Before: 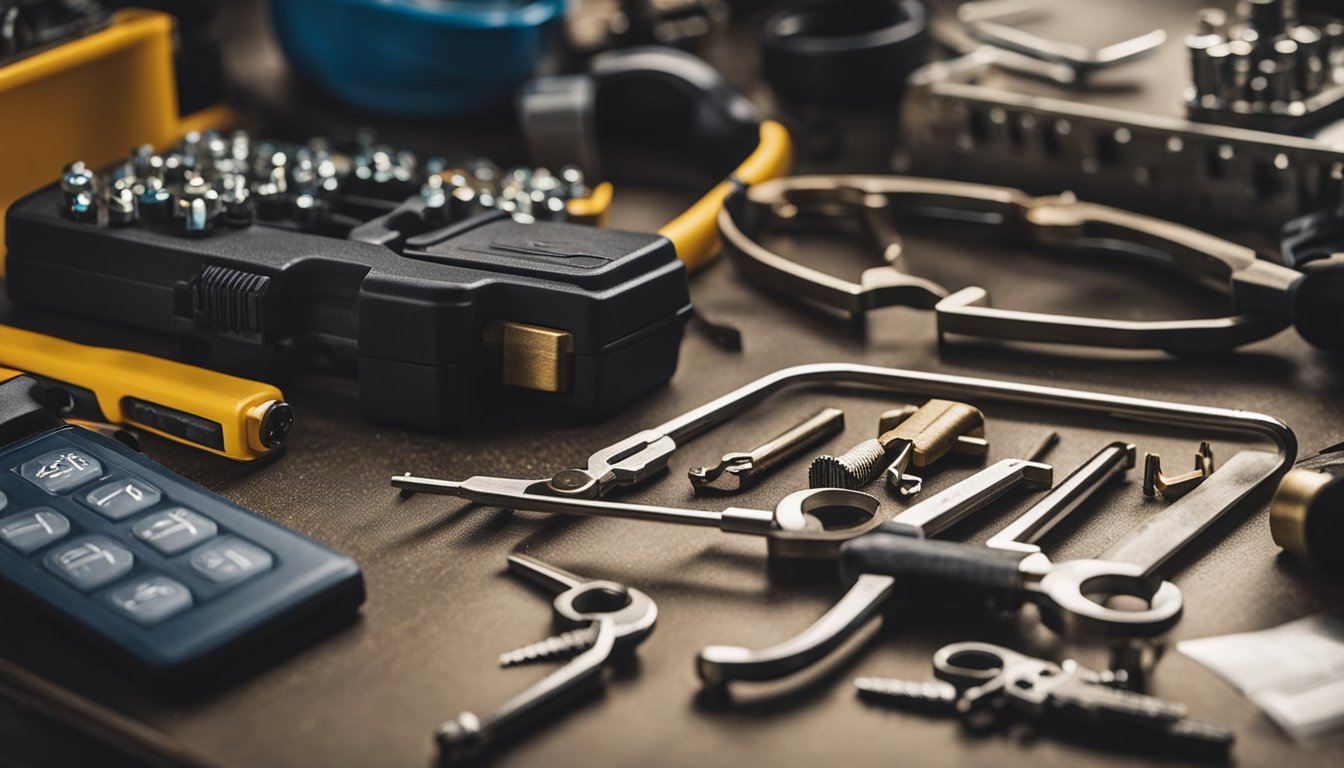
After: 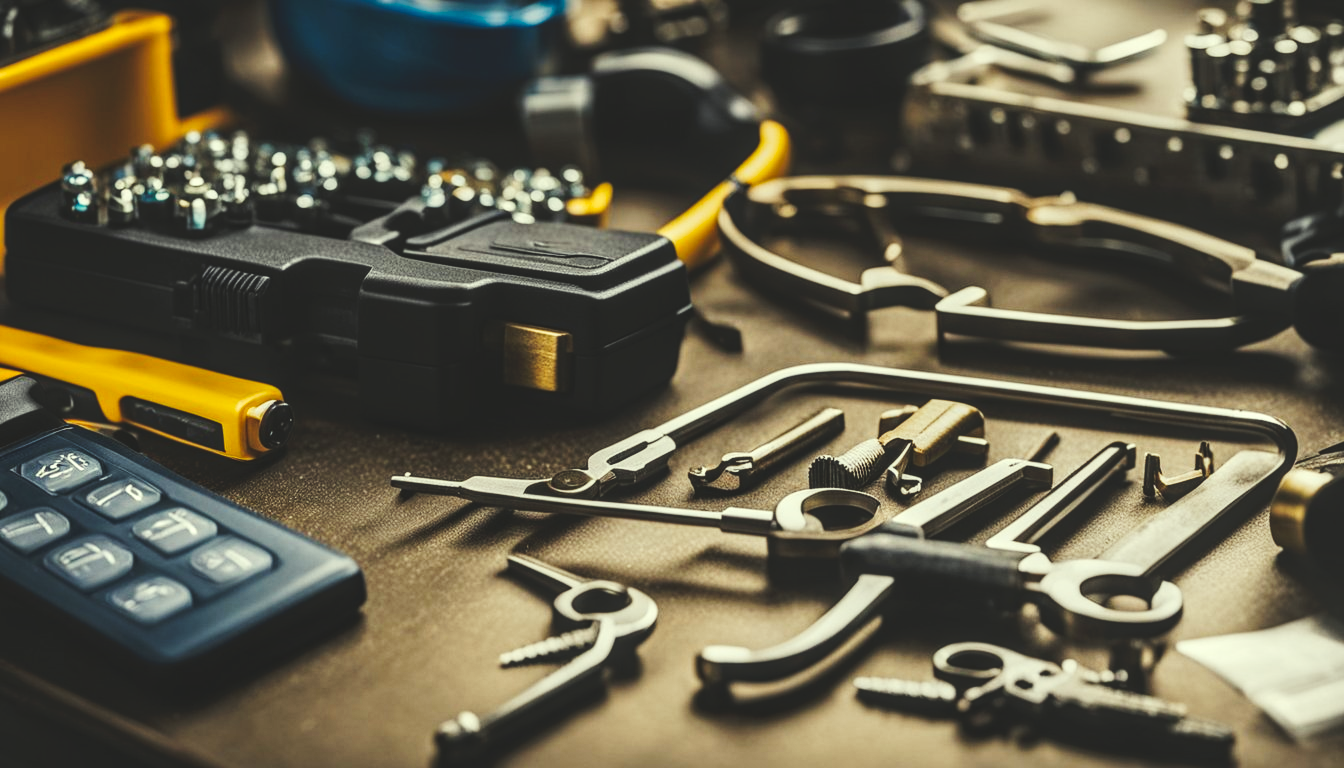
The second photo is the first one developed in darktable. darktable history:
color correction: highlights a* -5.94, highlights b* 11.19
tone curve: curves: ch0 [(0, 0) (0.003, 0.117) (0.011, 0.118) (0.025, 0.123) (0.044, 0.13) (0.069, 0.137) (0.1, 0.149) (0.136, 0.157) (0.177, 0.184) (0.224, 0.217) (0.277, 0.257) (0.335, 0.324) (0.399, 0.406) (0.468, 0.511) (0.543, 0.609) (0.623, 0.712) (0.709, 0.8) (0.801, 0.877) (0.898, 0.938) (1, 1)], preserve colors none
local contrast: on, module defaults
